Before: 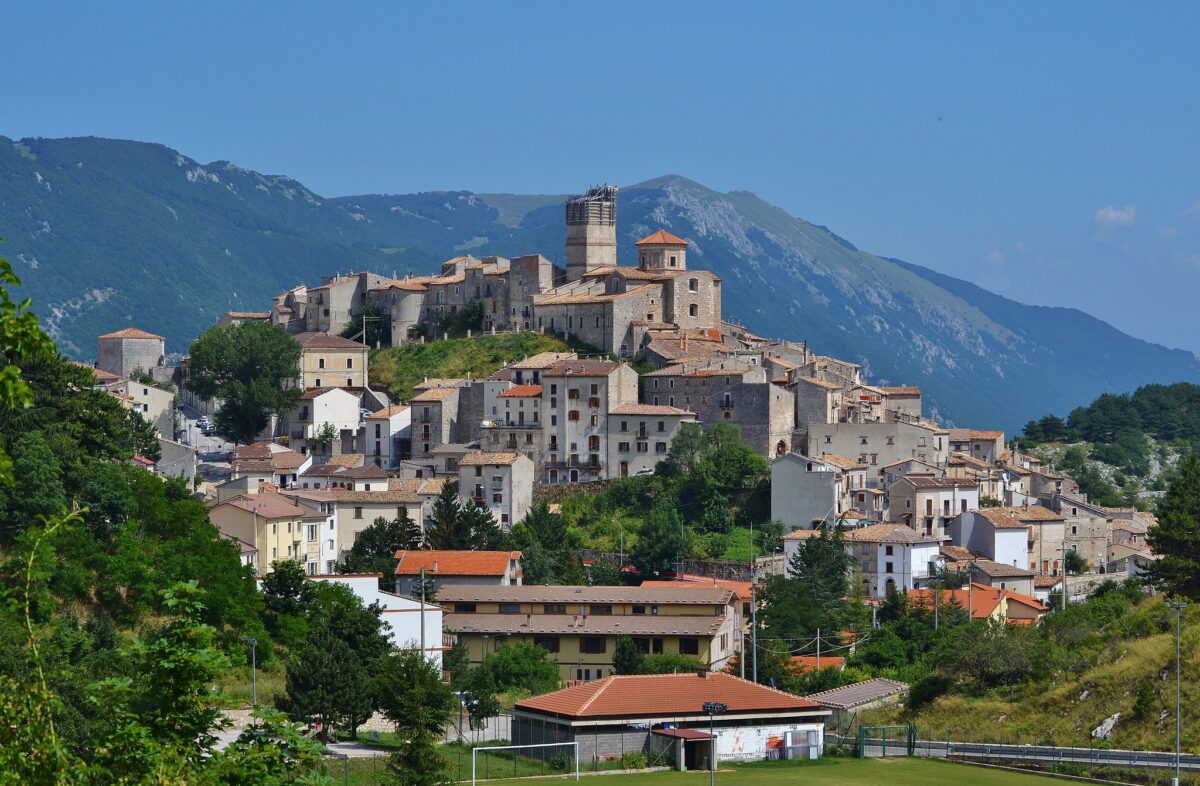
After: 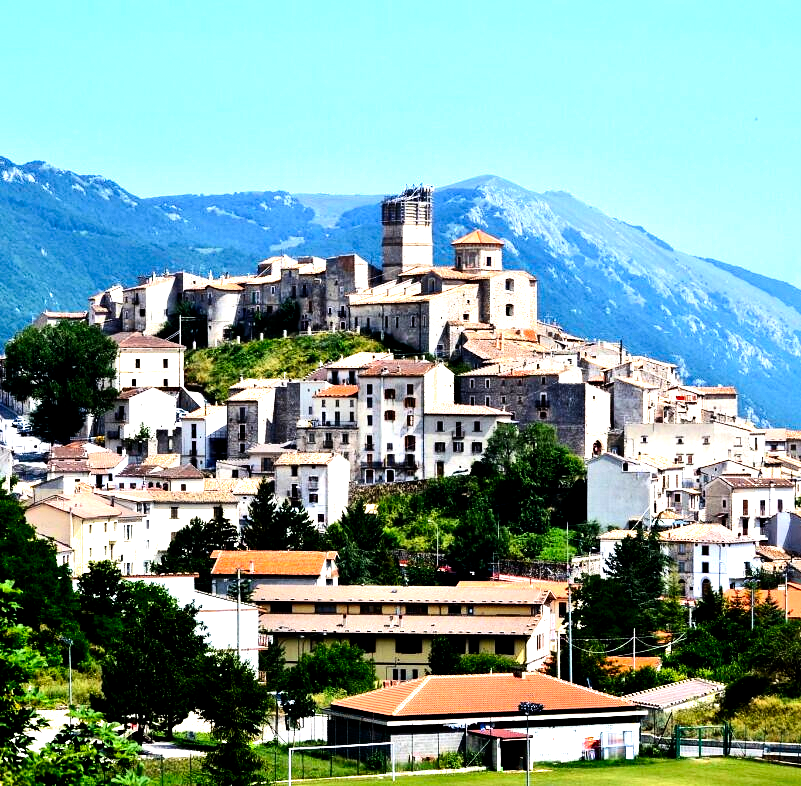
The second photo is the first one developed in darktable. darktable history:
crop: left 15.397%, right 17.796%
filmic rgb: black relative exposure -8.23 EV, white relative exposure 2.24 EV, hardness 7.1, latitude 85.45%, contrast 1.695, highlights saturation mix -3.09%, shadows ↔ highlights balance -1.88%, preserve chrominance no, color science v5 (2021)
tone equalizer: -8 EV -1.05 EV, -7 EV -1.05 EV, -6 EV -0.885 EV, -5 EV -0.607 EV, -3 EV 0.579 EV, -2 EV 0.891 EV, -1 EV 0.999 EV, +0 EV 1.08 EV
contrast brightness saturation: contrast 0.219
